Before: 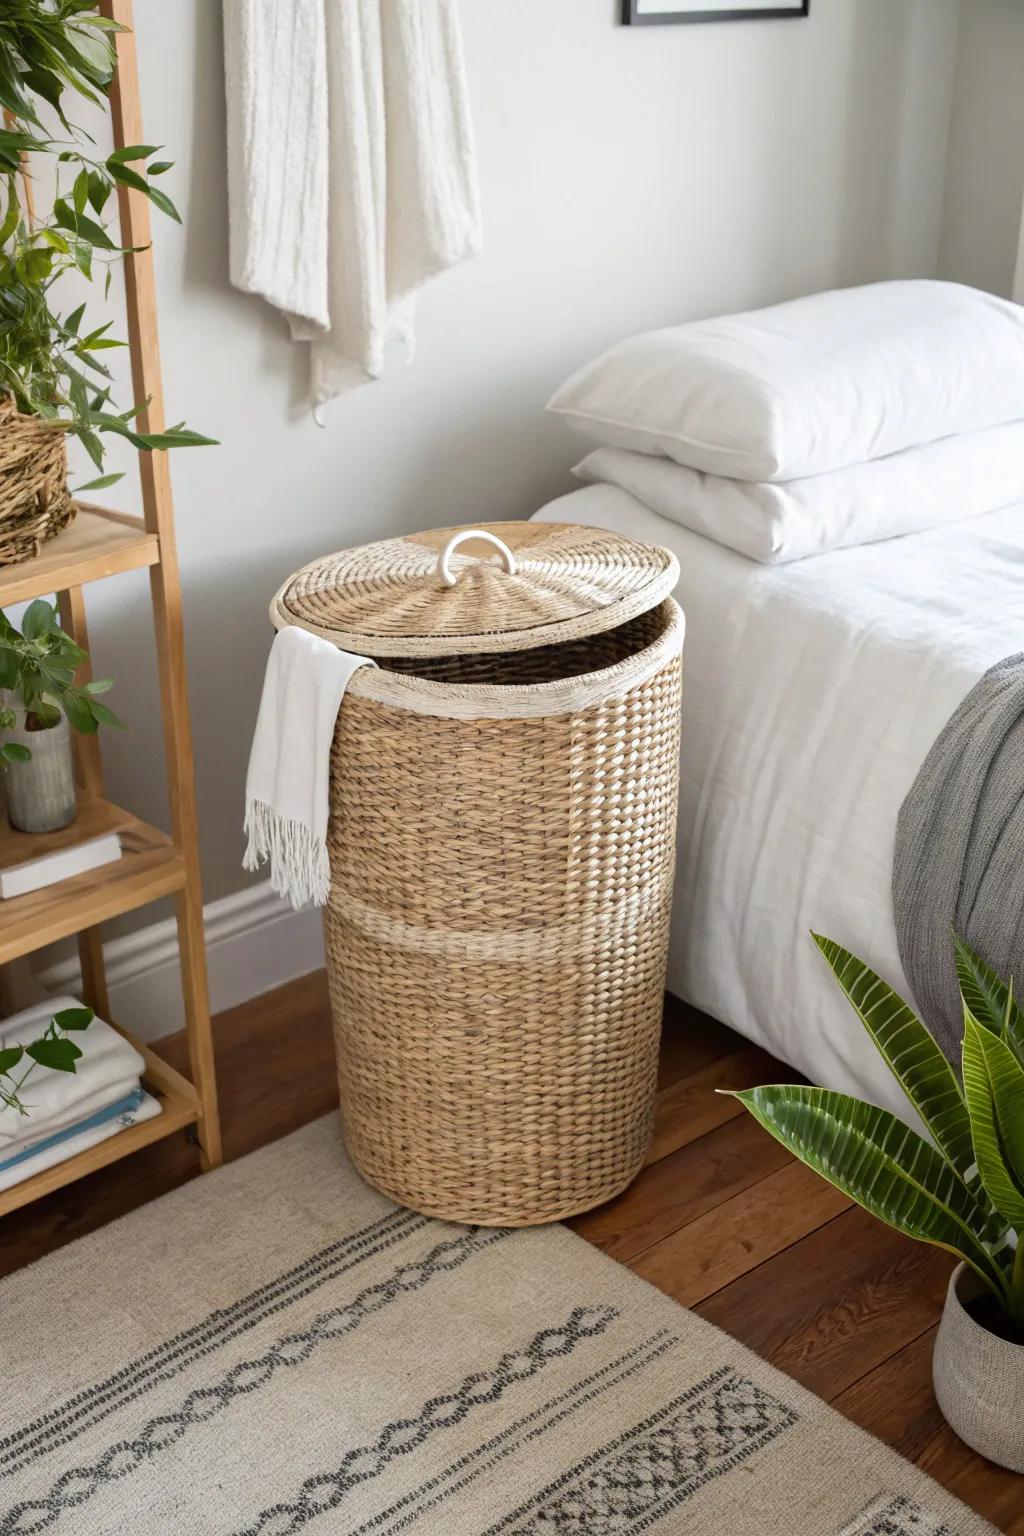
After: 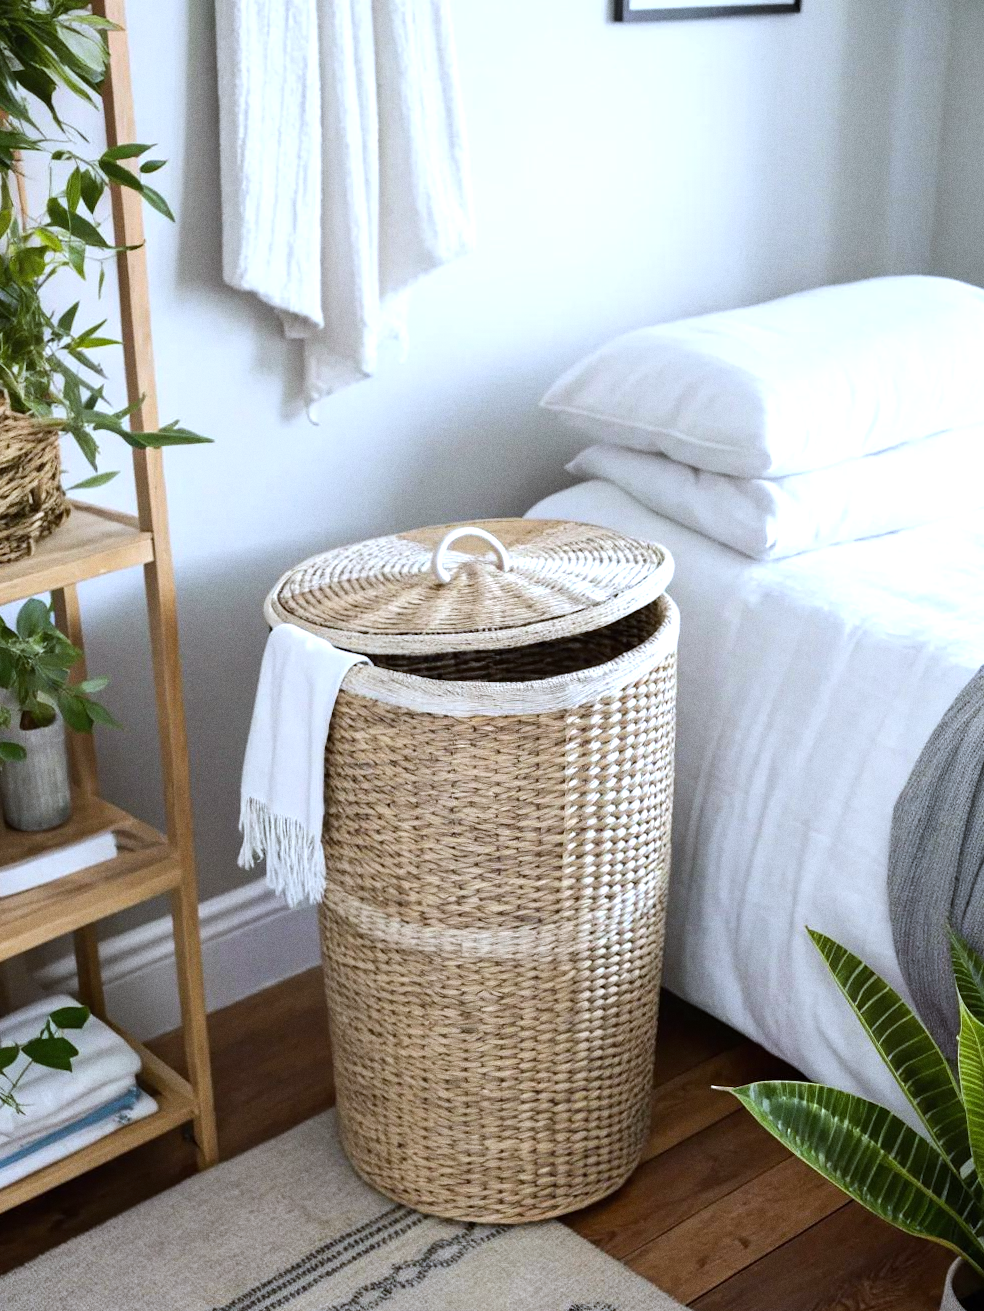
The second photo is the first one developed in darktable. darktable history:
tone equalizer: -8 EV -0.417 EV, -7 EV -0.389 EV, -6 EV -0.333 EV, -5 EV -0.222 EV, -3 EV 0.222 EV, -2 EV 0.333 EV, -1 EV 0.389 EV, +0 EV 0.417 EV, edges refinement/feathering 500, mask exposure compensation -1.25 EV, preserve details no
grain: on, module defaults
white balance: red 0.926, green 1.003, blue 1.133
crop and rotate: angle 0.2°, left 0.275%, right 3.127%, bottom 14.18%
